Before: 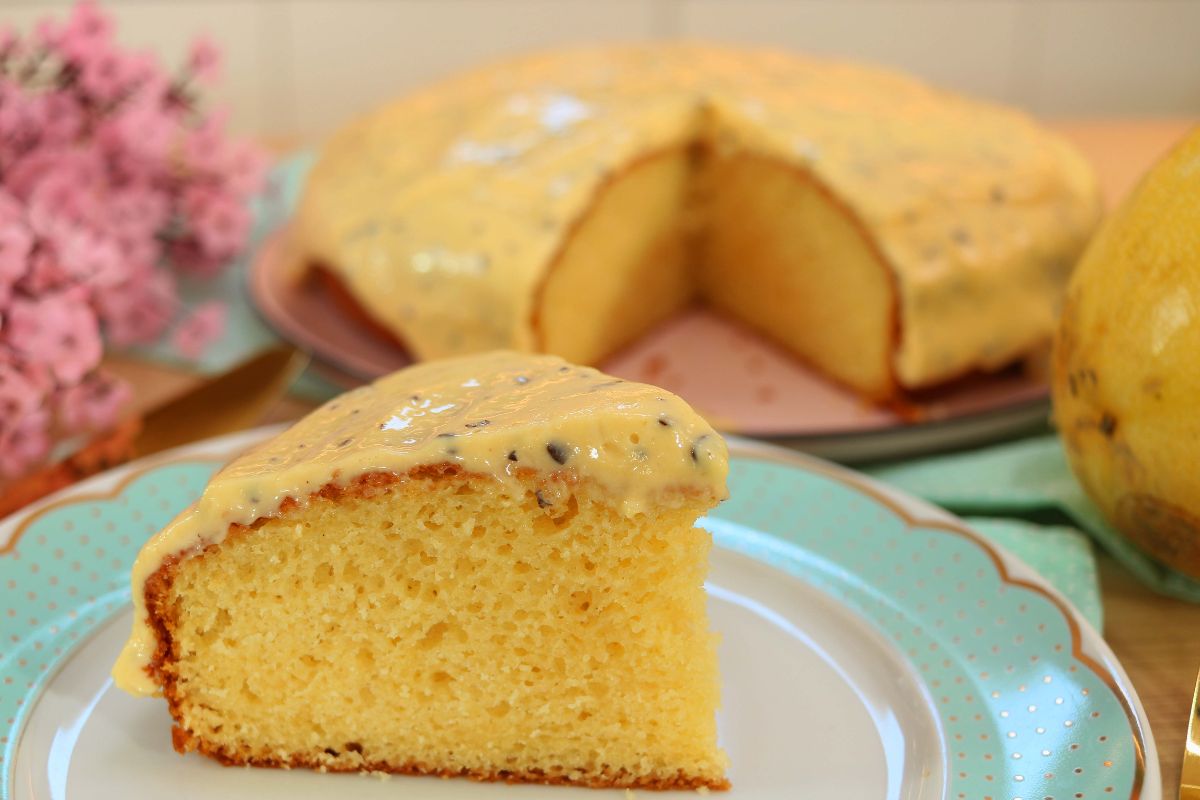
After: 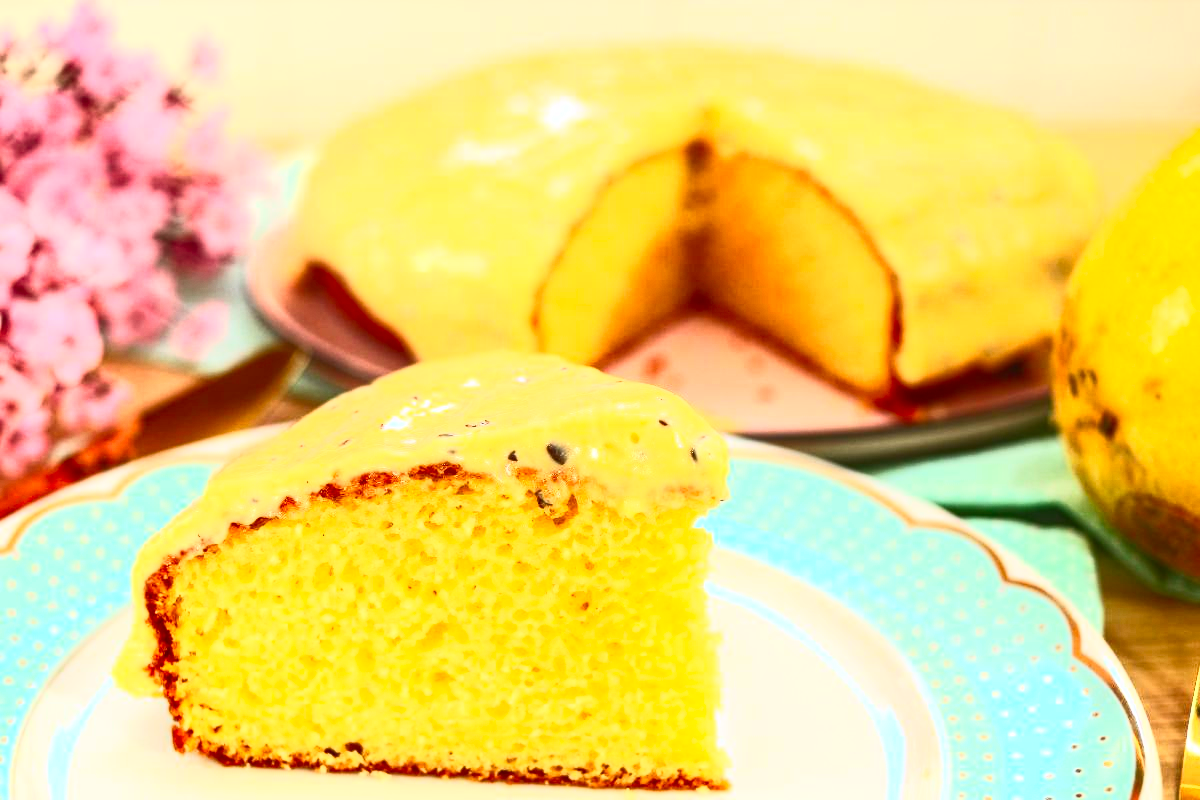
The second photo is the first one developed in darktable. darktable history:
local contrast: on, module defaults
contrast brightness saturation: contrast 0.816, brightness 0.608, saturation 0.599
